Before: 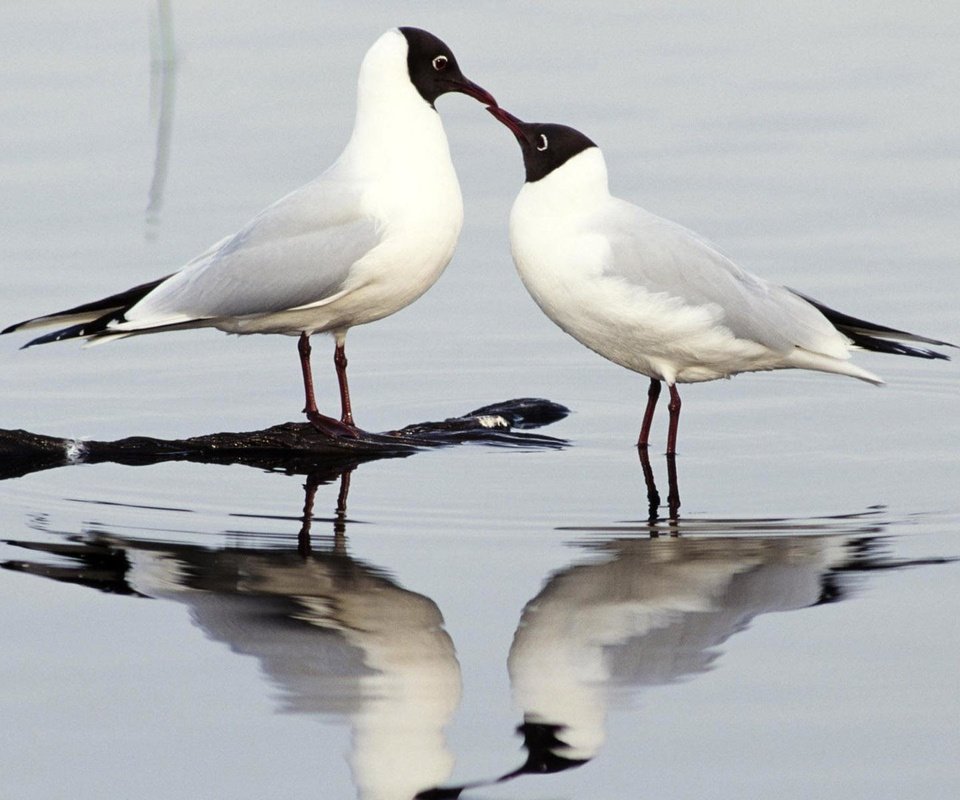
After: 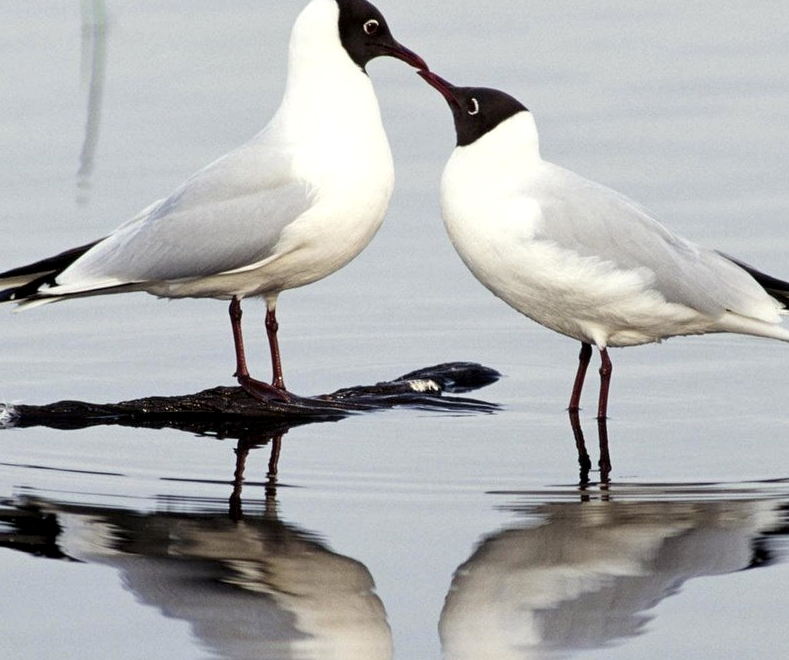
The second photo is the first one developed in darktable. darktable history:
levels: mode automatic
crop and rotate: left 7.191%, top 4.526%, right 10.577%, bottom 12.927%
local contrast: highlights 103%, shadows 101%, detail 131%, midtone range 0.2
